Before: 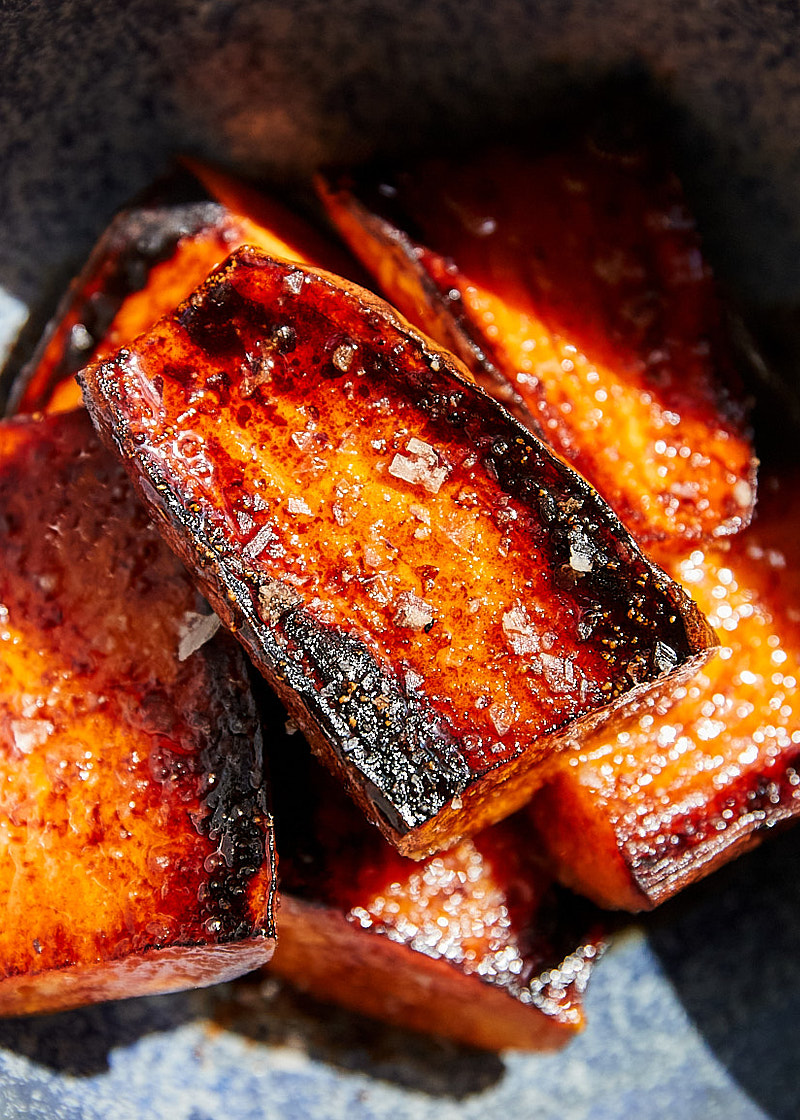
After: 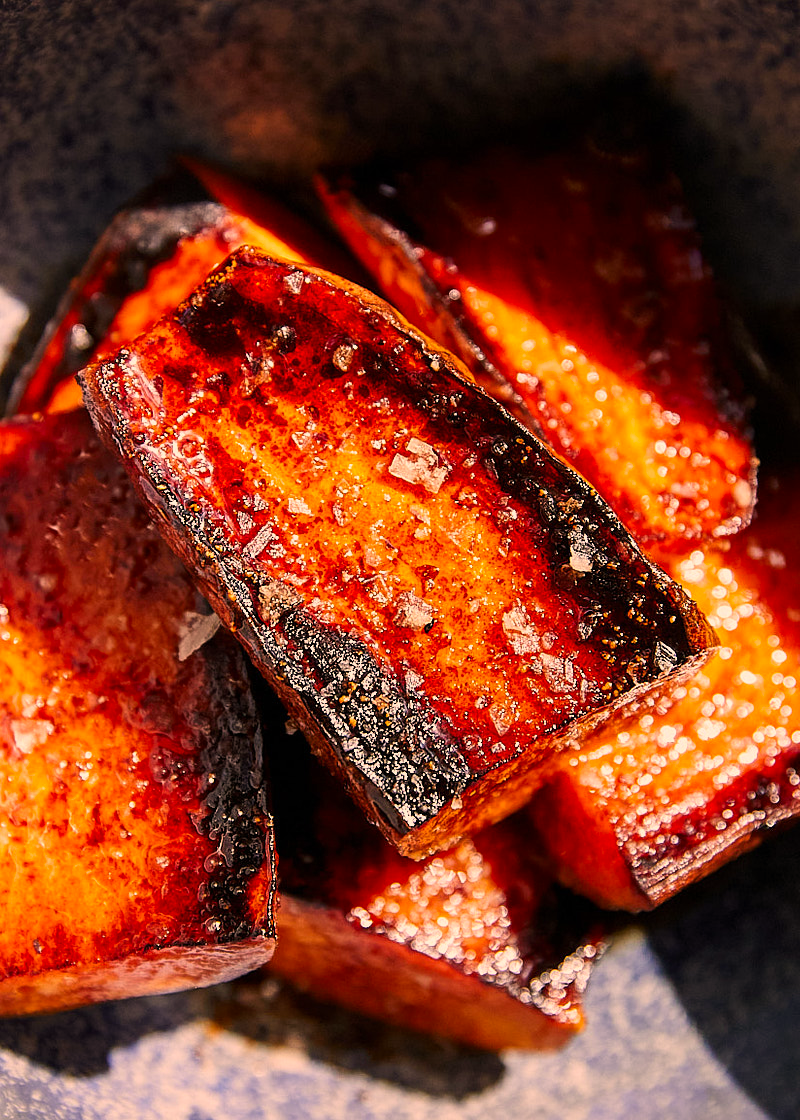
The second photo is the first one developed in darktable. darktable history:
color correction: highlights a* 21.87, highlights b* 21.8
